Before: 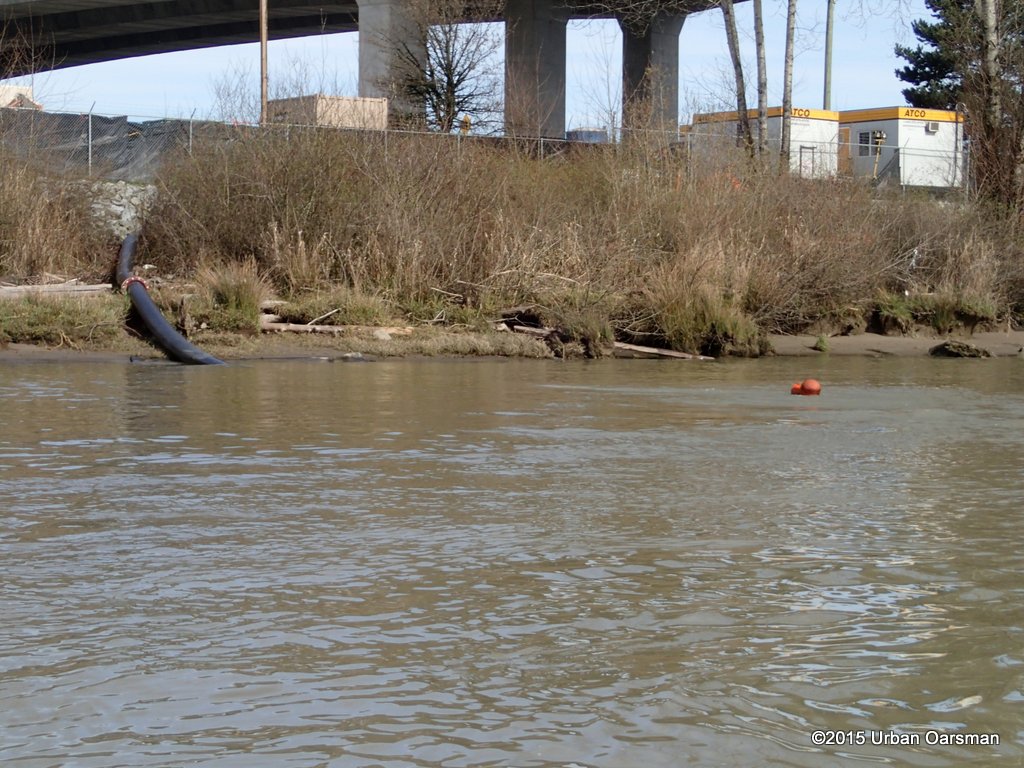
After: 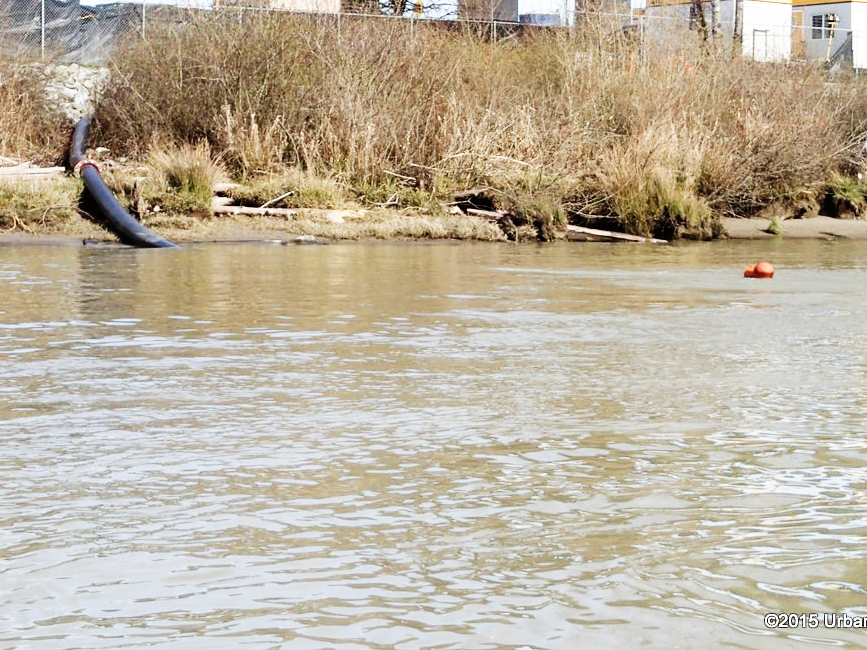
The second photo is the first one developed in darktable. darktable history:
crop and rotate: left 4.667%, top 15.327%, right 10.643%
base curve: curves: ch0 [(0, 0) (0.007, 0.004) (0.027, 0.03) (0.046, 0.07) (0.207, 0.54) (0.442, 0.872) (0.673, 0.972) (1, 1)], preserve colors none
color correction: highlights b* 0.013, saturation 0.829
tone equalizer: edges refinement/feathering 500, mask exposure compensation -1.57 EV, preserve details no
